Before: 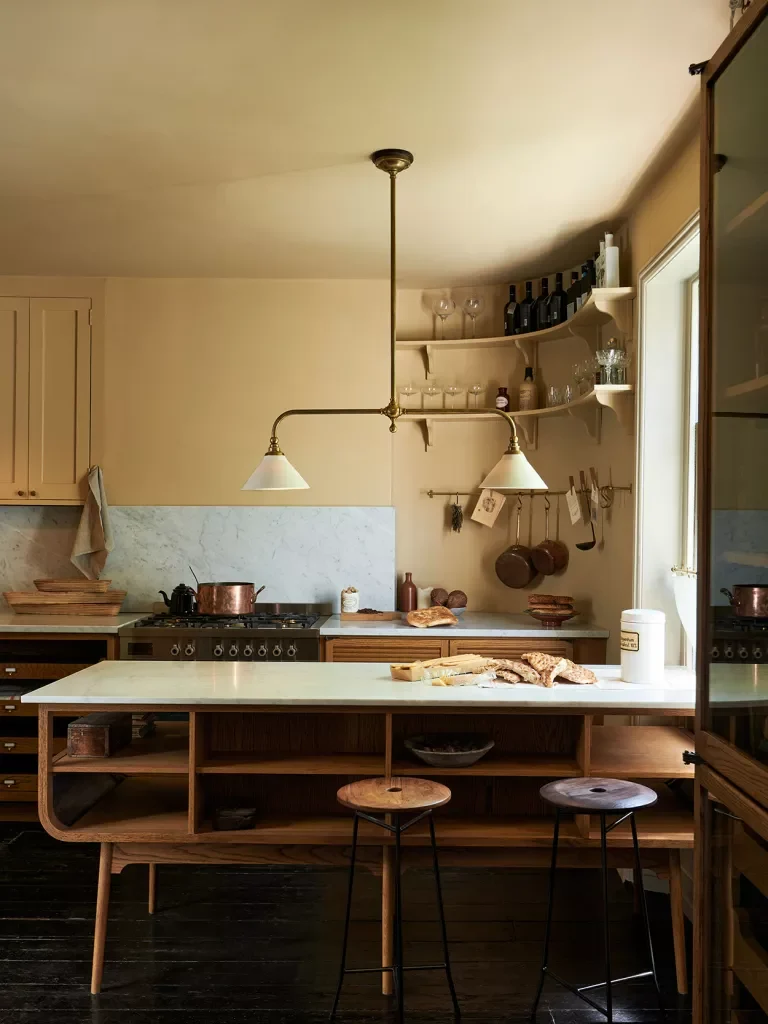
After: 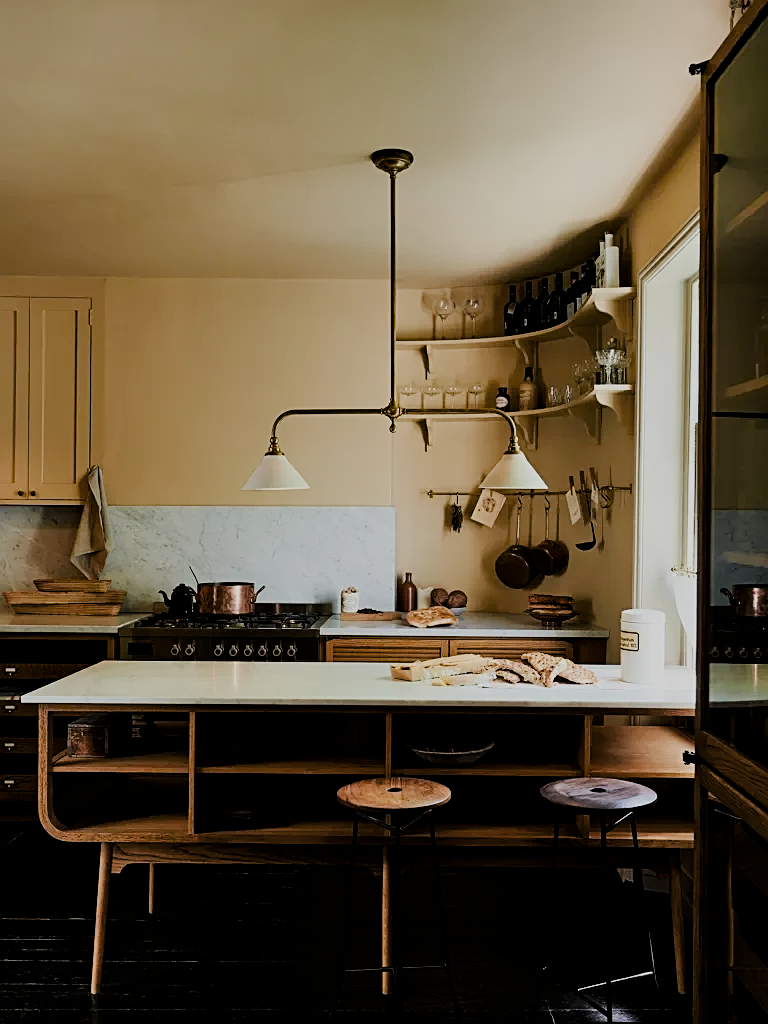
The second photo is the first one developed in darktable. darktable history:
sharpen: on, module defaults
tone curve: curves: ch0 [(0, 0) (0.068, 0.012) (0.183, 0.089) (0.341, 0.283) (0.547, 0.532) (0.828, 0.815) (1, 0.983)]; ch1 [(0, 0) (0.23, 0.166) (0.34, 0.308) (0.371, 0.337) (0.429, 0.411) (0.477, 0.462) (0.499, 0.5) (0.529, 0.537) (0.559, 0.582) (0.743, 0.798) (1, 1)]; ch2 [(0, 0) (0.431, 0.414) (0.498, 0.503) (0.524, 0.528) (0.568, 0.546) (0.6, 0.597) (0.634, 0.645) (0.728, 0.742) (1, 1)], color space Lab, linked channels, preserve colors none
color balance rgb: perceptual saturation grading › global saturation 20%, perceptual saturation grading › highlights -49.556%, perceptual saturation grading › shadows 25.286%, global vibrance 20%
filmic rgb: black relative exposure -7.65 EV, white relative exposure 4.56 EV, threshold 2.97 EV, hardness 3.61, enable highlight reconstruction true
exposure: compensate highlight preservation false
shadows and highlights: shadows 20.92, highlights -81.42, soften with gaussian
